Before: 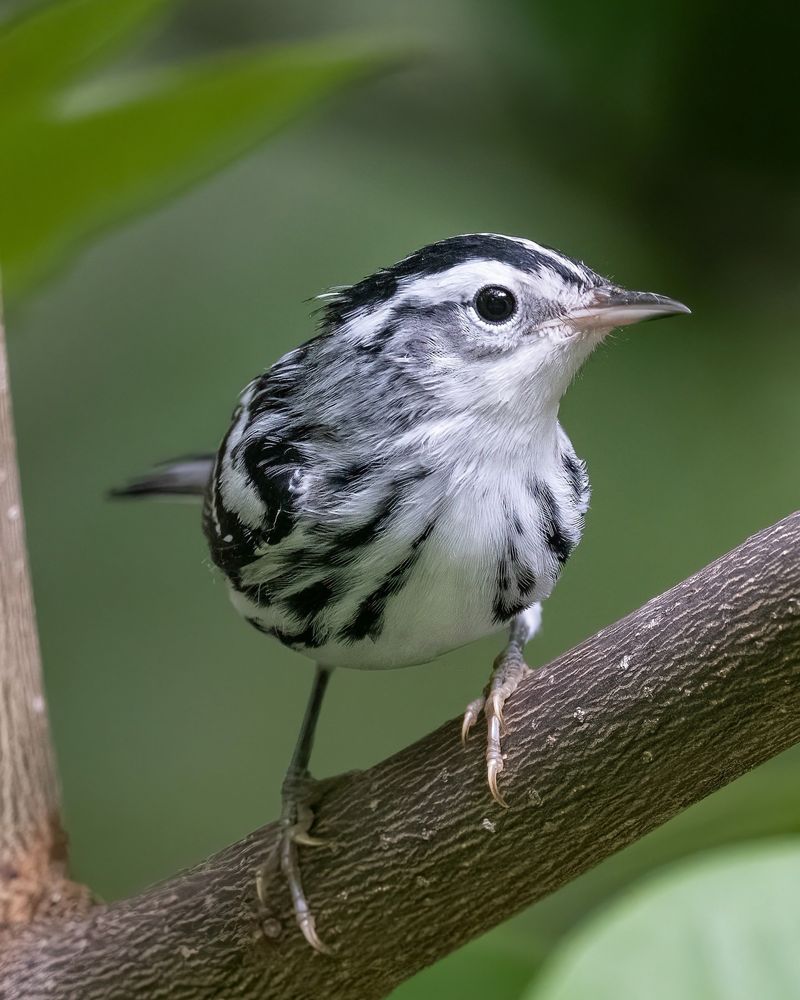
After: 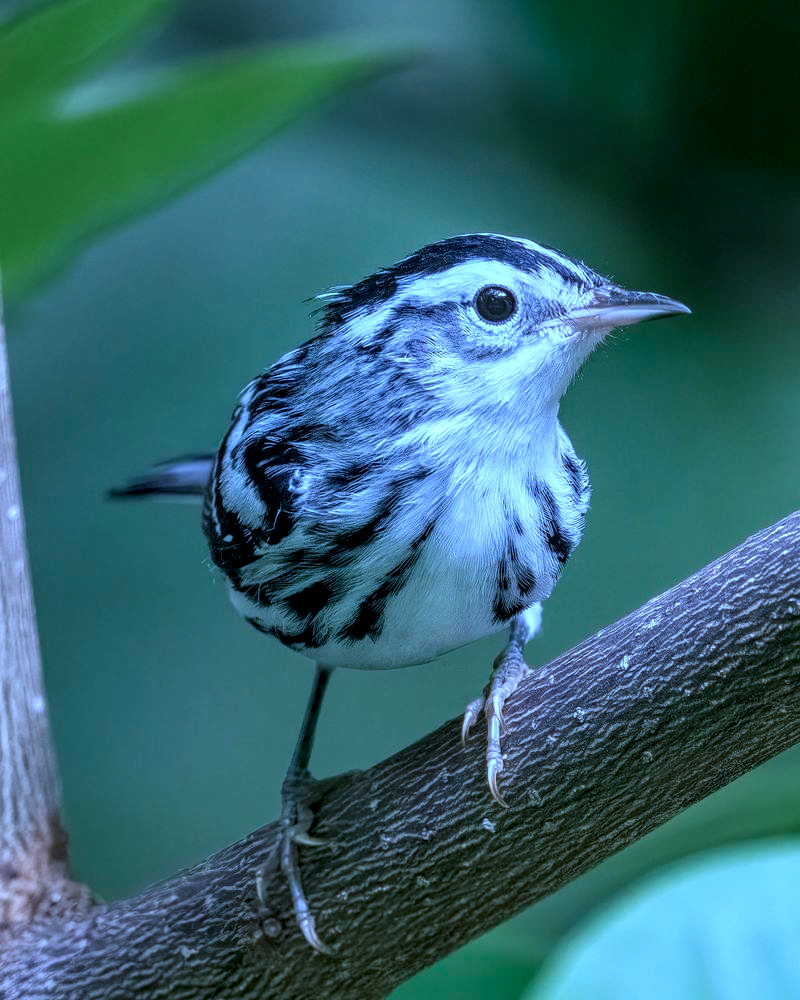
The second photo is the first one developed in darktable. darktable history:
local contrast: highlights 61%, detail 143%, midtone range 0.428
color calibration: illuminant as shot in camera, x 0.442, y 0.413, temperature 2903.13 K
